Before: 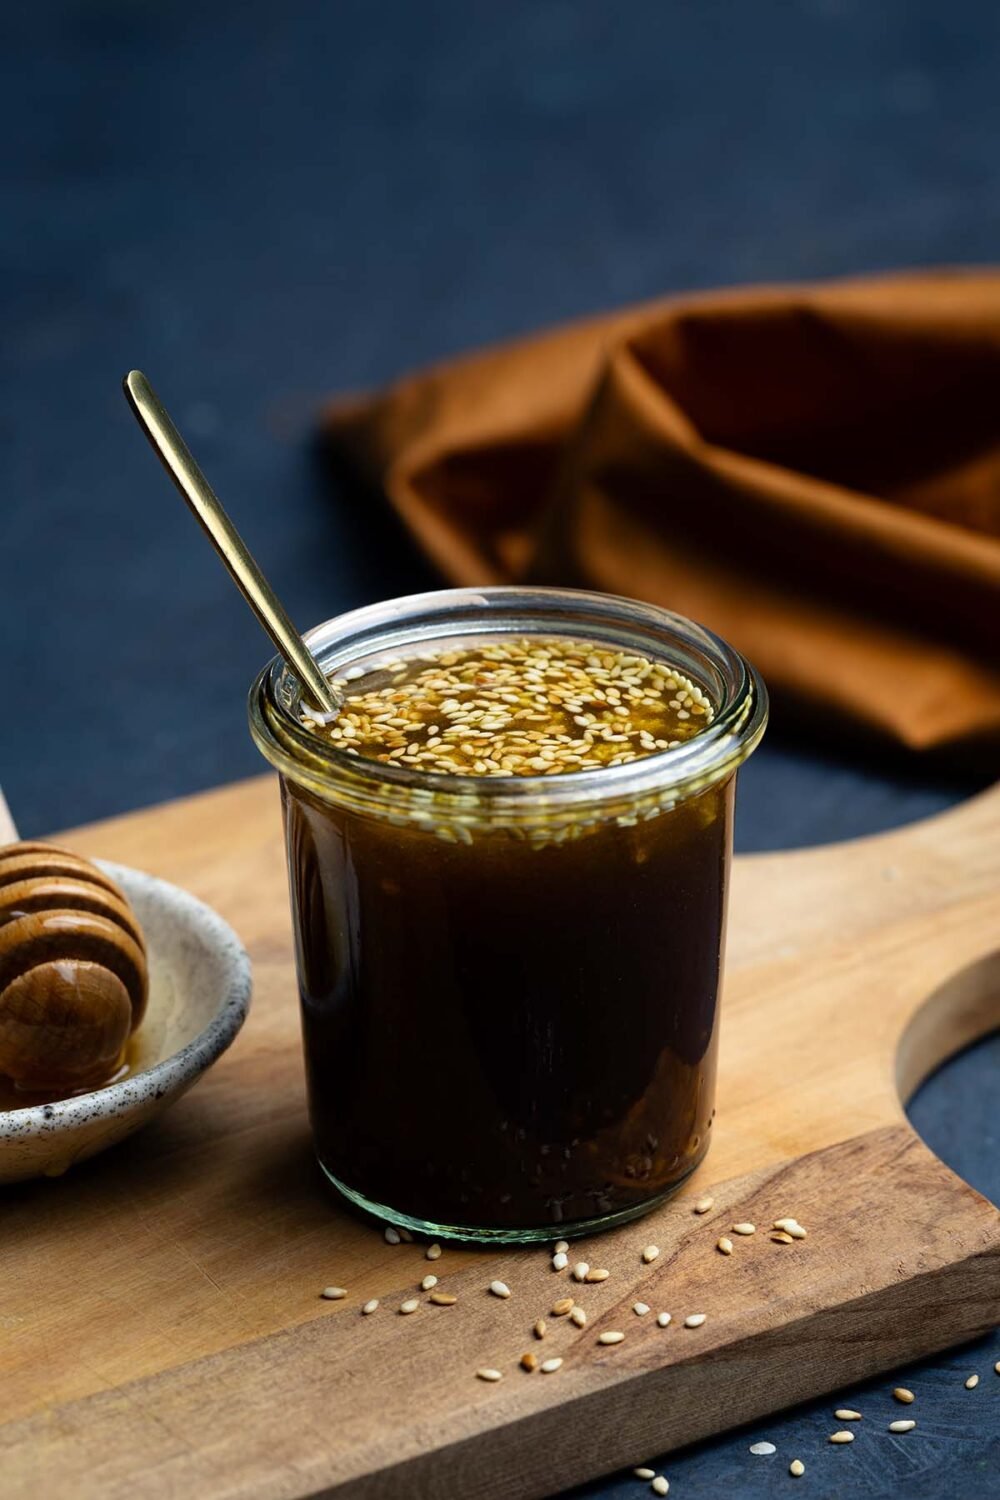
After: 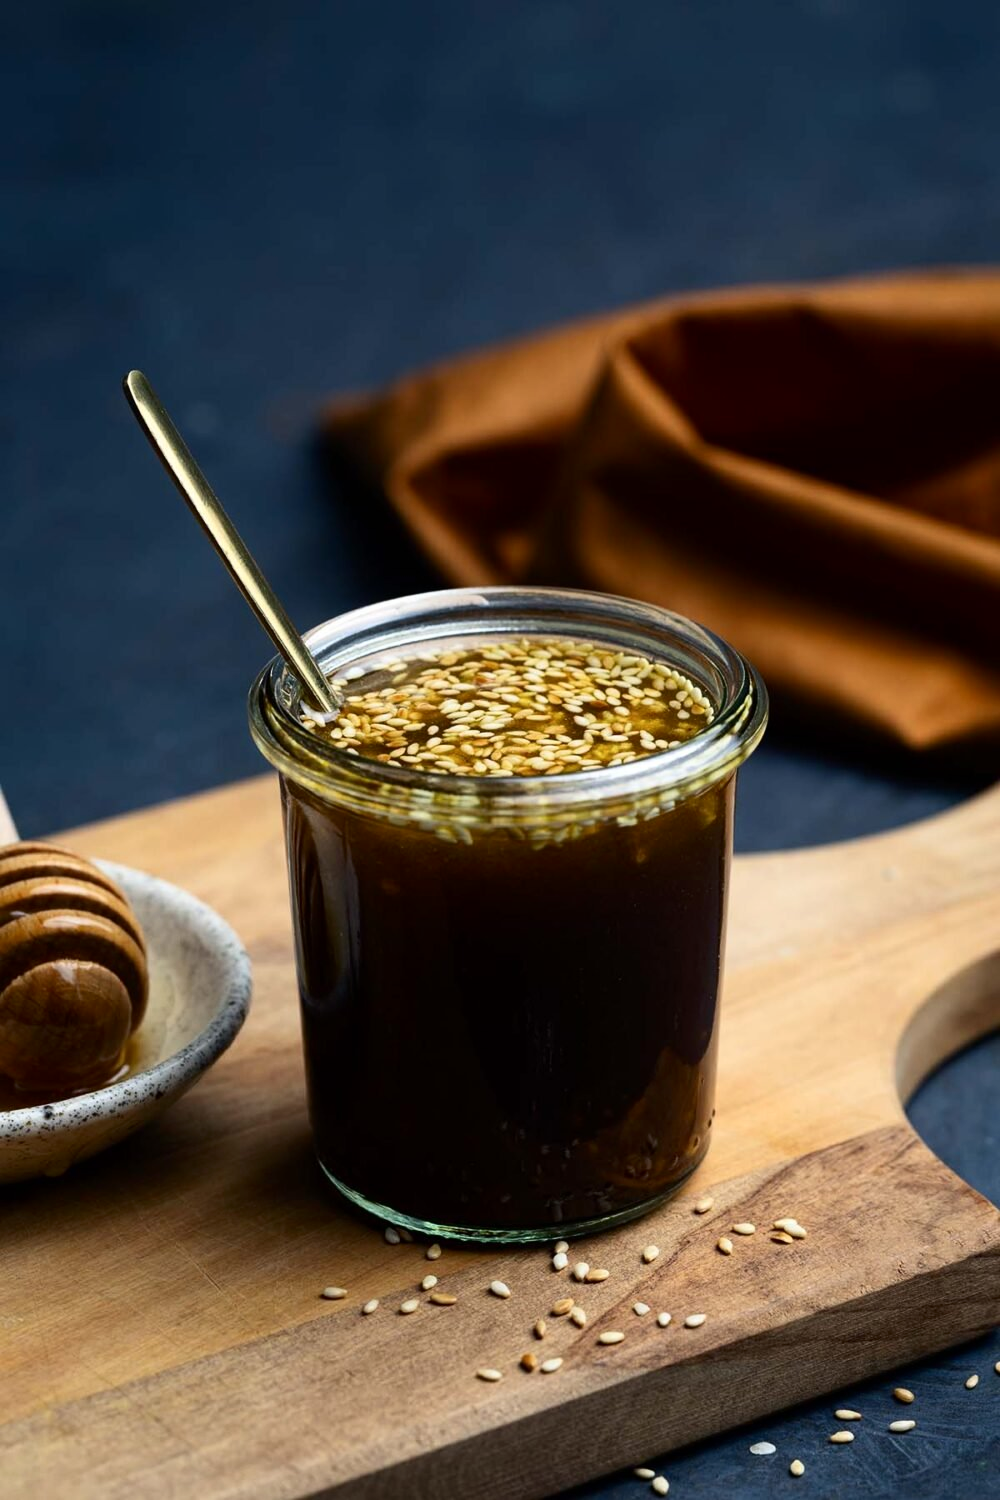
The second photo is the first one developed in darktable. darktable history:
contrast brightness saturation: contrast 0.143
